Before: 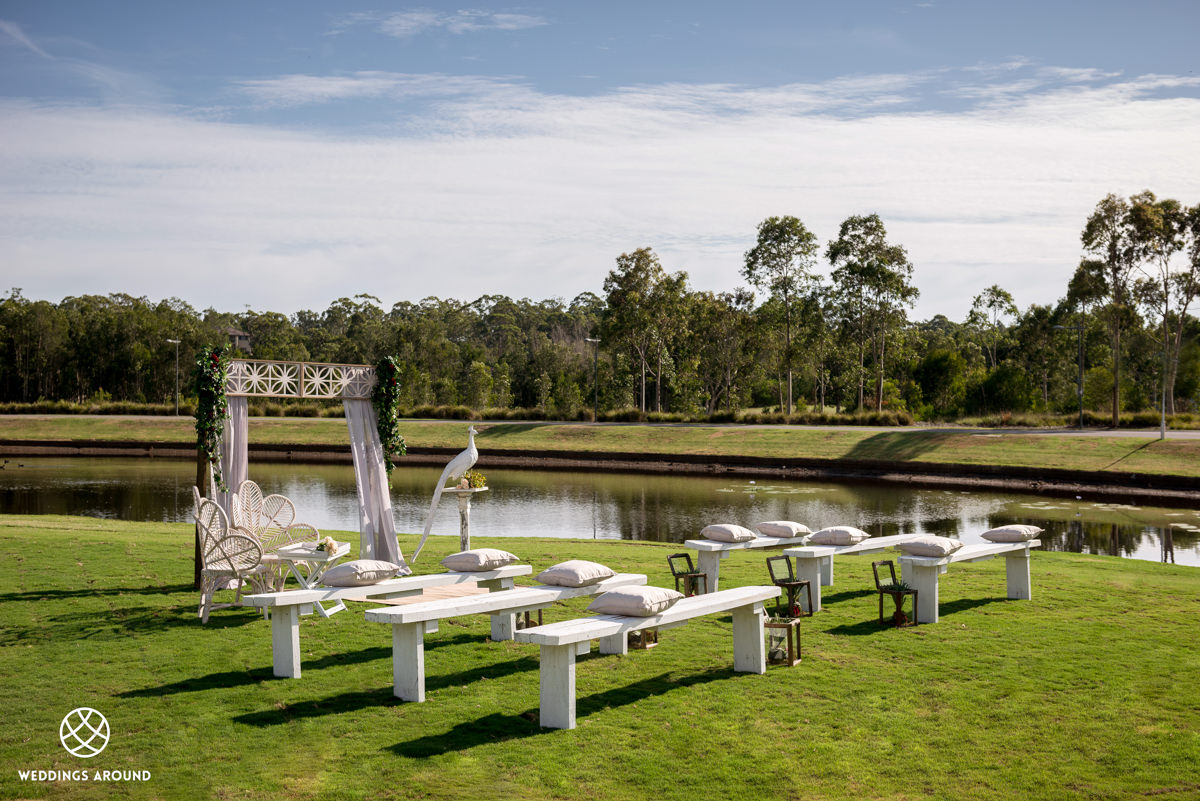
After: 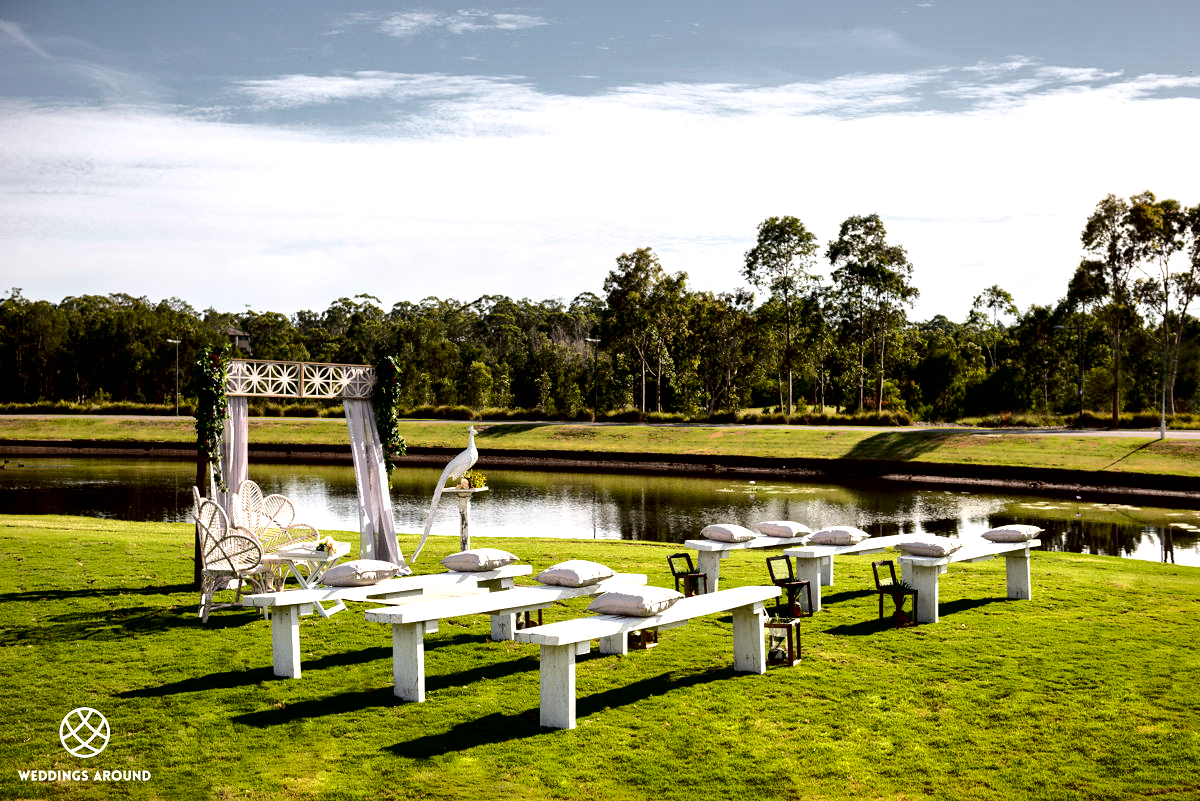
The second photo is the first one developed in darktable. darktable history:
tone equalizer: -8 EV -0.417 EV, -7 EV -0.389 EV, -6 EV -0.333 EV, -5 EV -0.222 EV, -3 EV 0.222 EV, -2 EV 0.333 EV, -1 EV 0.389 EV, +0 EV 0.417 EV, edges refinement/feathering 500, mask exposure compensation -1.57 EV, preserve details no
local contrast: mode bilateral grid, contrast 70, coarseness 75, detail 180%, midtone range 0.2
tone curve: curves: ch0 [(0.003, 0) (0.066, 0.023) (0.154, 0.082) (0.281, 0.221) (0.405, 0.389) (0.517, 0.553) (0.716, 0.743) (0.822, 0.882) (1, 1)]; ch1 [(0, 0) (0.164, 0.115) (0.337, 0.332) (0.39, 0.398) (0.464, 0.461) (0.501, 0.5) (0.521, 0.526) (0.571, 0.606) (0.656, 0.677) (0.723, 0.731) (0.811, 0.796) (1, 1)]; ch2 [(0, 0) (0.337, 0.382) (0.464, 0.476) (0.501, 0.502) (0.527, 0.54) (0.556, 0.567) (0.575, 0.606) (0.659, 0.736) (1, 1)], color space Lab, independent channels, preserve colors none
